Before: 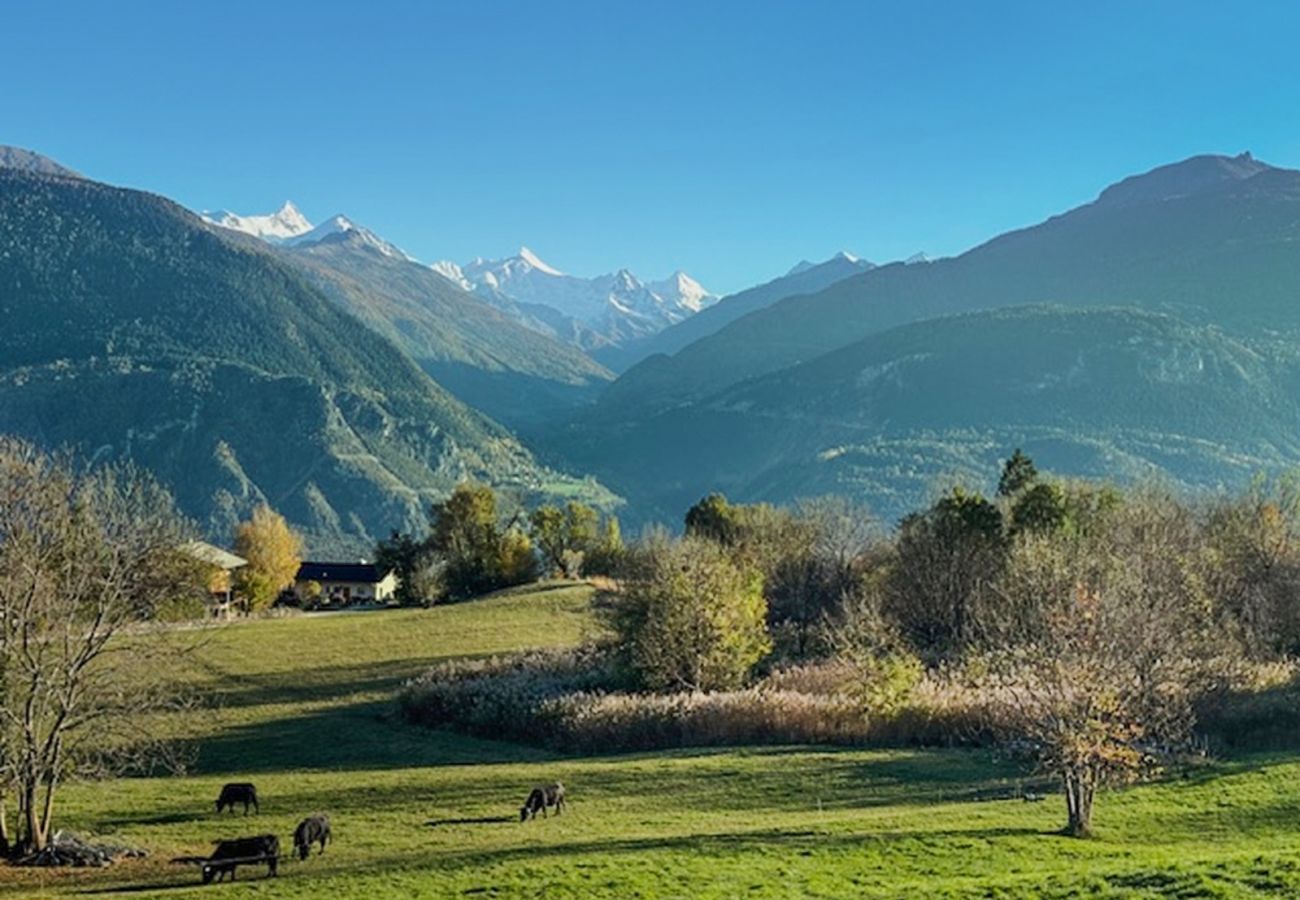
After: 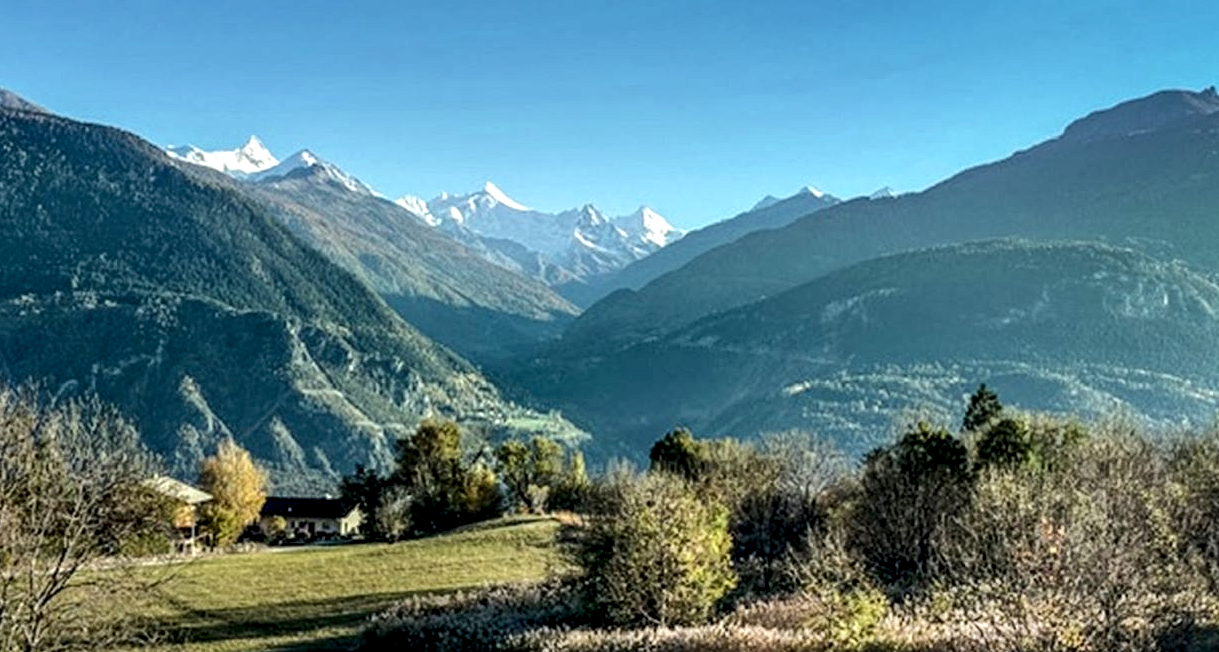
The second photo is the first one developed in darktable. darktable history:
crop: left 2.737%, top 7.287%, right 3.421%, bottom 20.179%
local contrast: highlights 19%, detail 186%
